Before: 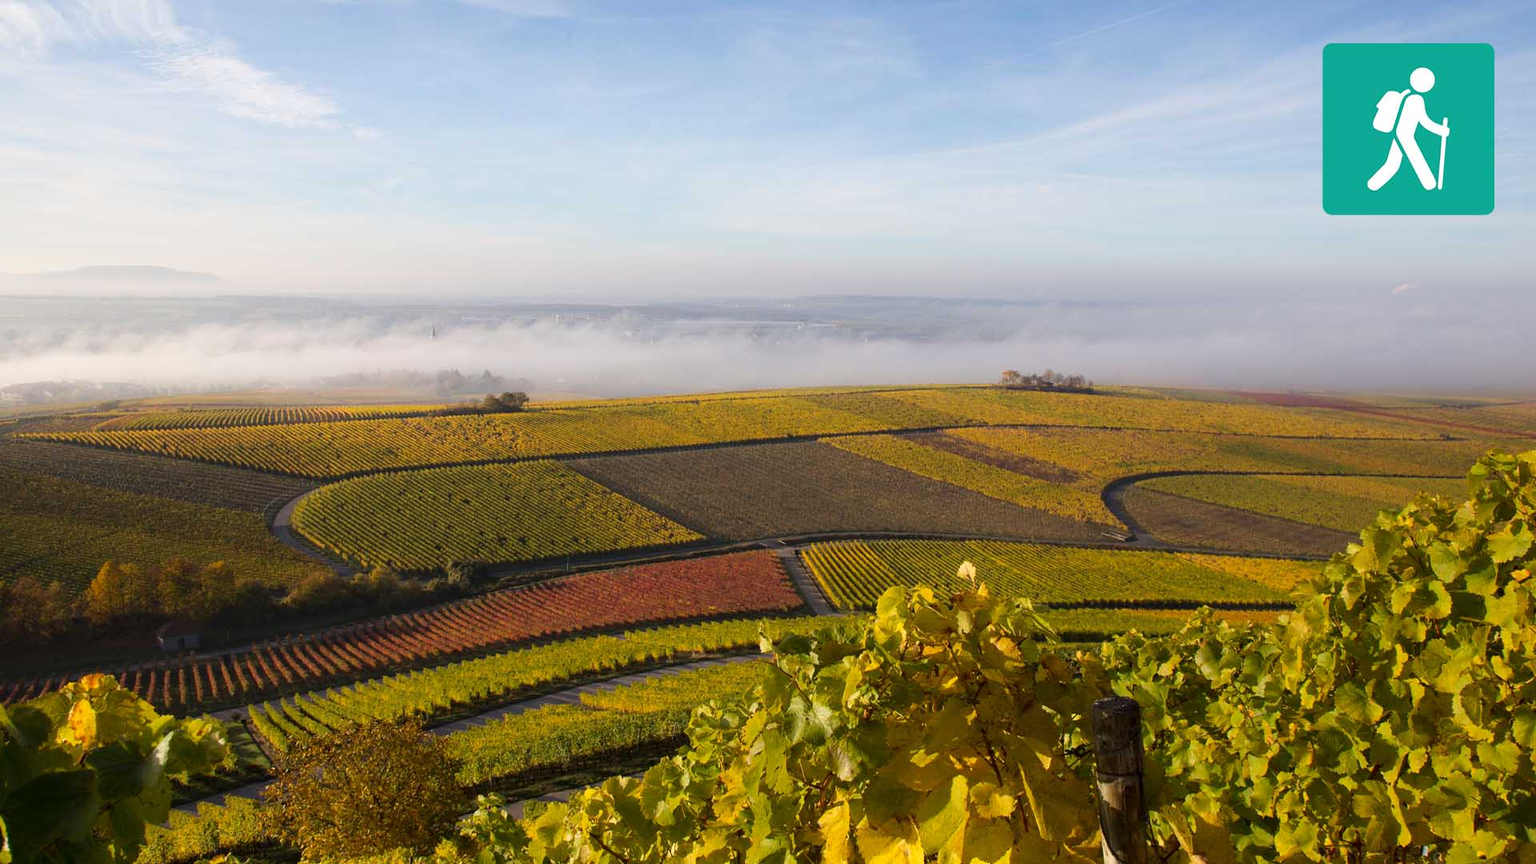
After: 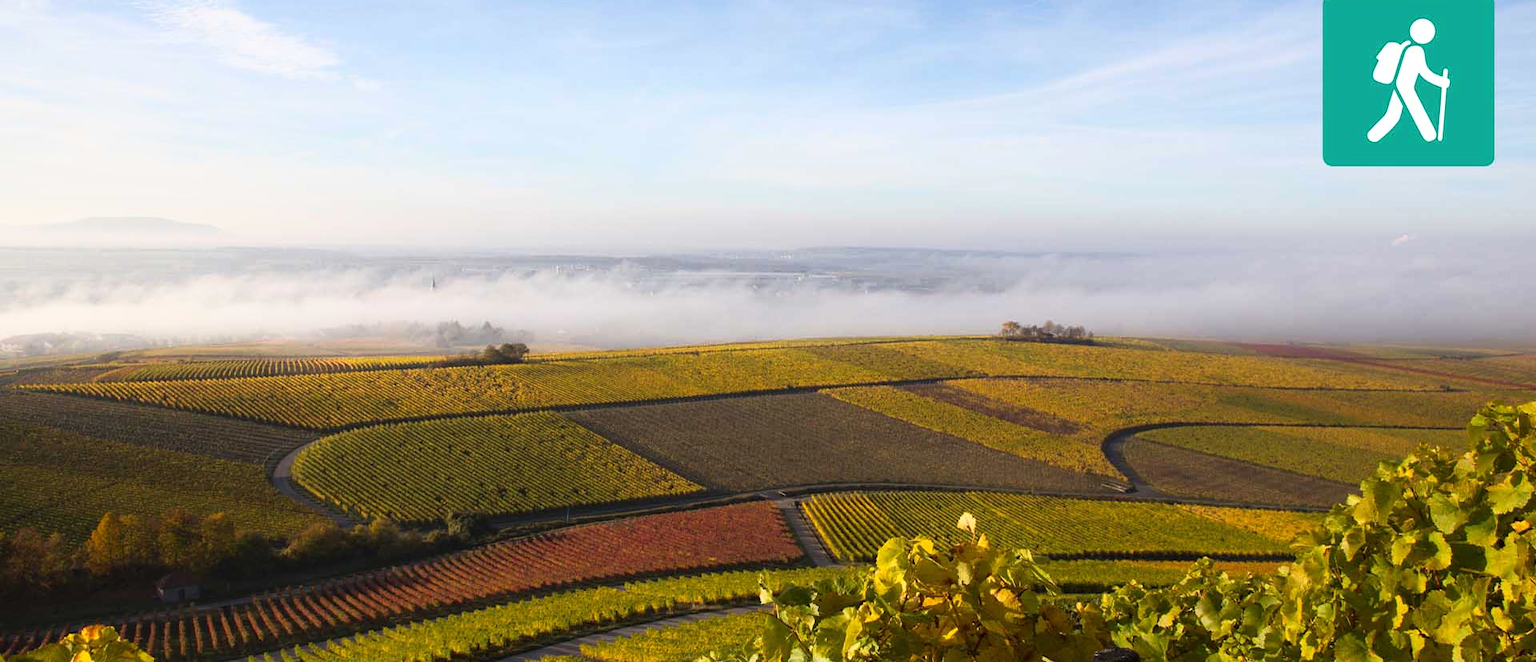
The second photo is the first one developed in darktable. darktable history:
base curve: curves: ch0 [(0, 0) (0.257, 0.25) (0.482, 0.586) (0.757, 0.871) (1, 1)]
crop: top 5.667%, bottom 17.637%
